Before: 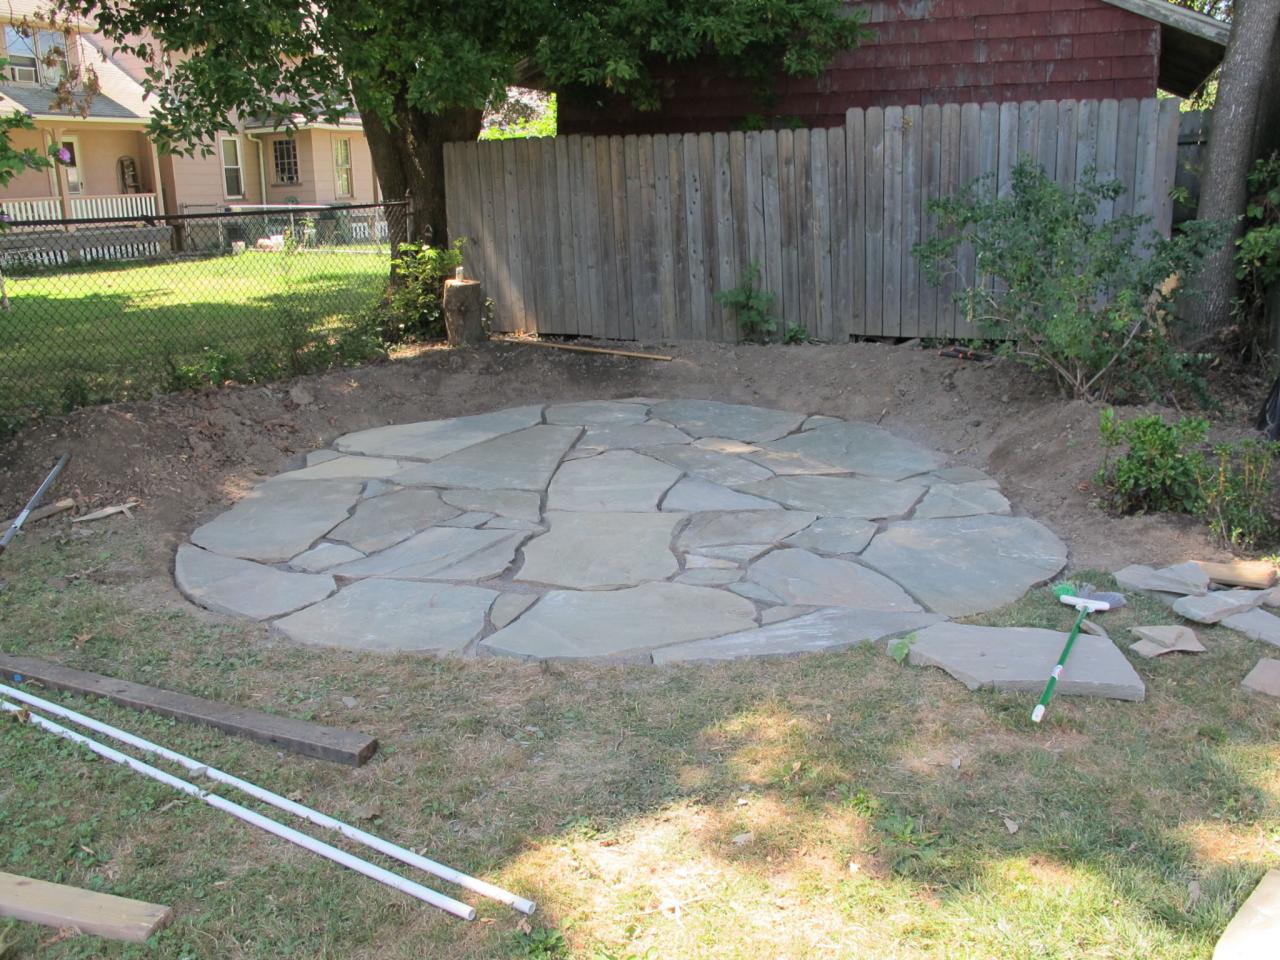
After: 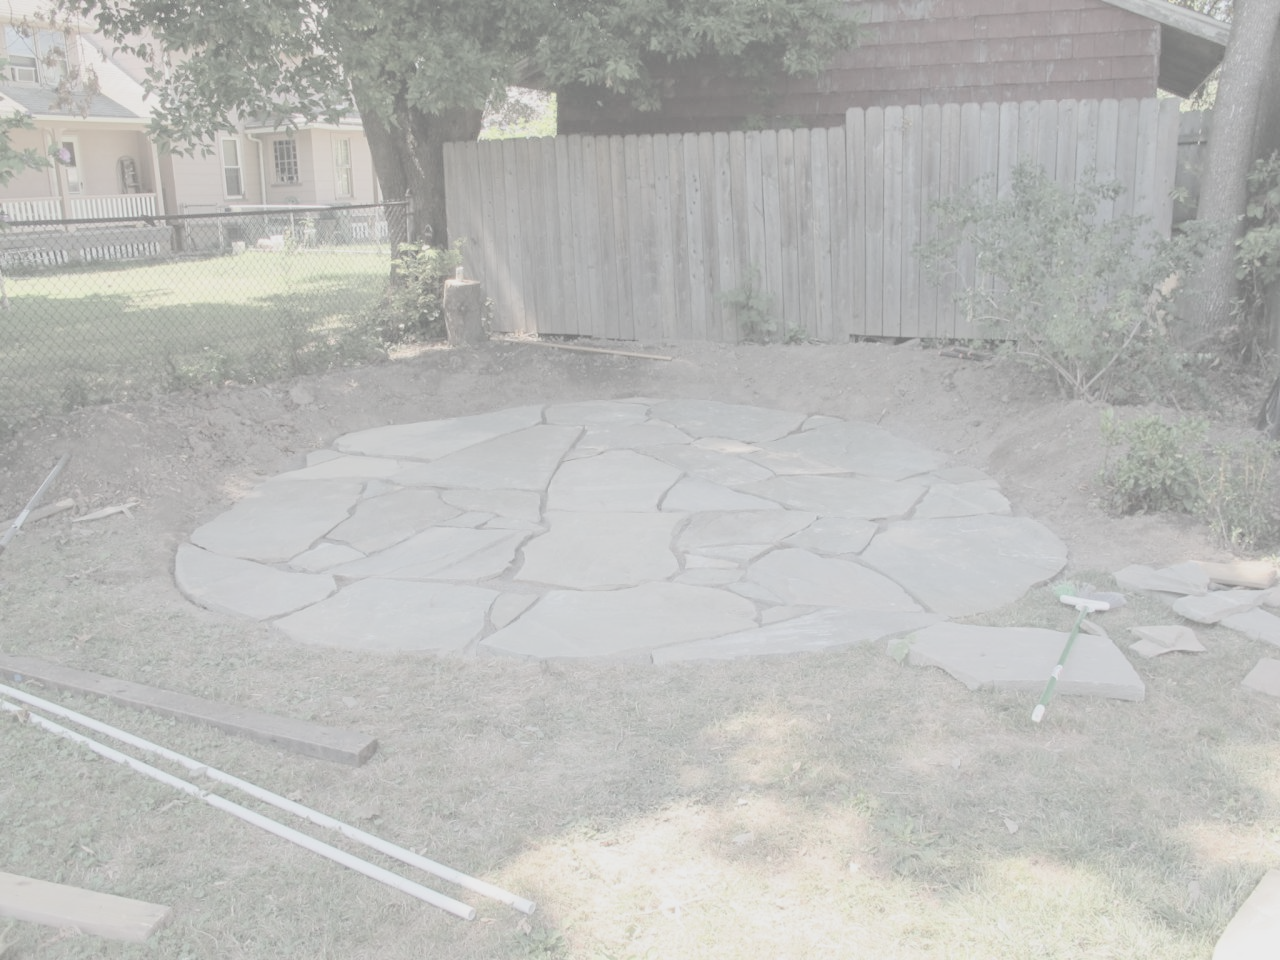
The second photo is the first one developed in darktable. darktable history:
contrast brightness saturation: contrast -0.334, brightness 0.764, saturation -0.798
